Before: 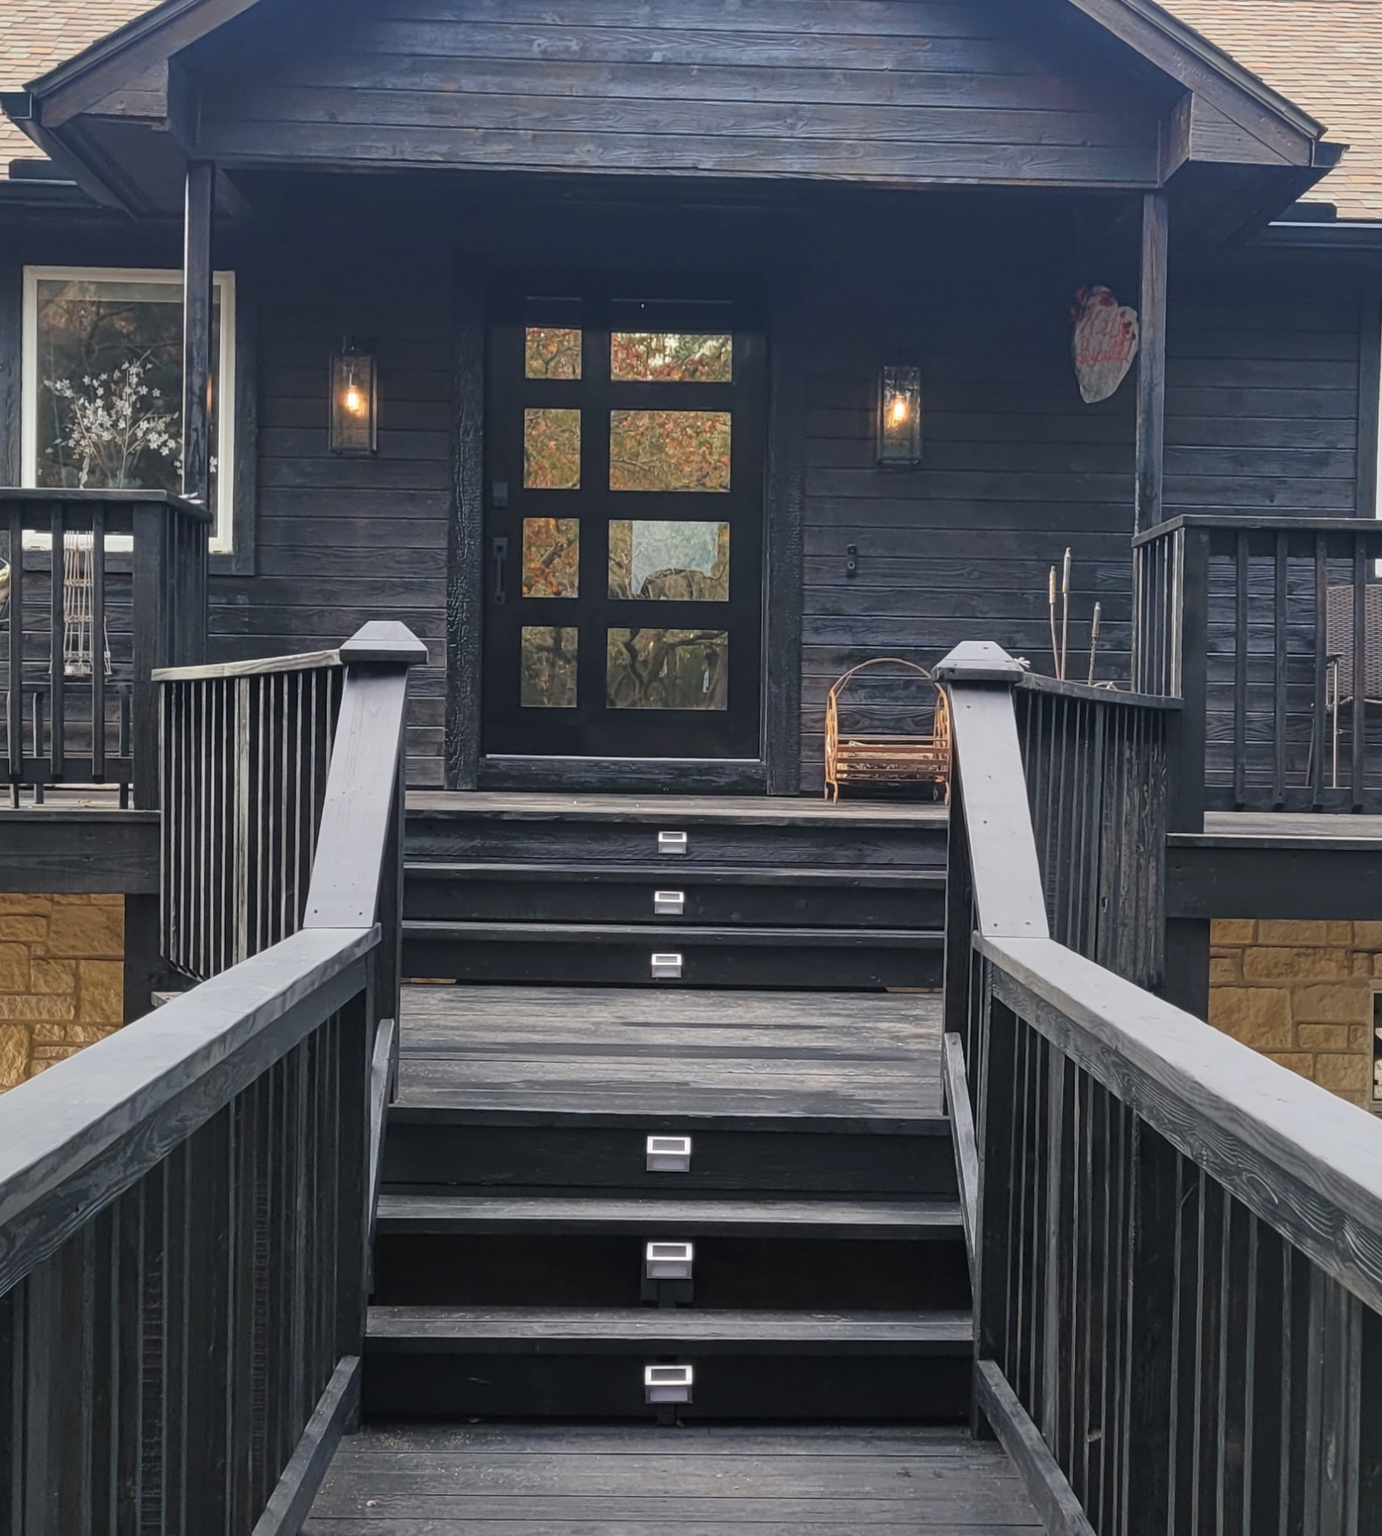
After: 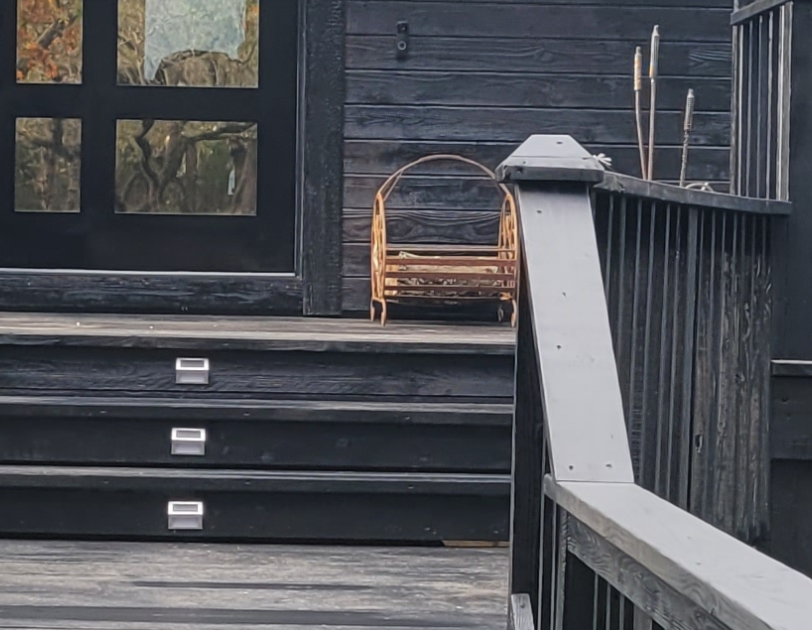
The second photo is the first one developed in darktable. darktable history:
crop: left 36.821%, top 34.283%, right 13.006%, bottom 30.728%
